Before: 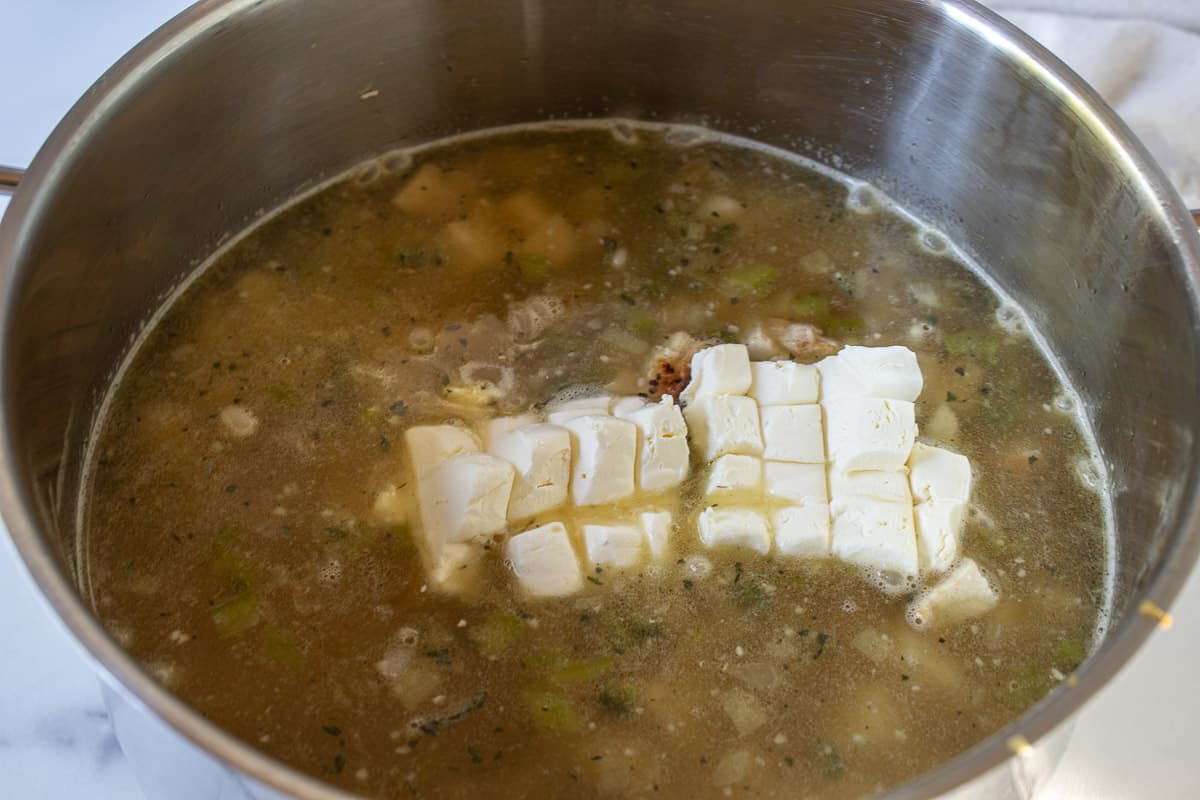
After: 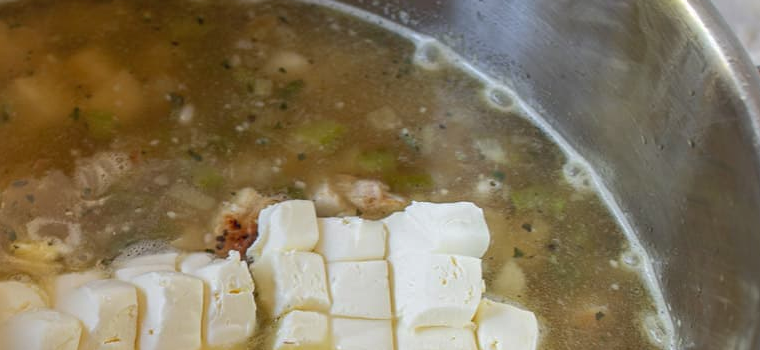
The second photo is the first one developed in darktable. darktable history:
shadows and highlights: on, module defaults
exposure: compensate exposure bias true, compensate highlight preservation false
crop: left 36.156%, top 18.002%, right 0.501%, bottom 38.176%
